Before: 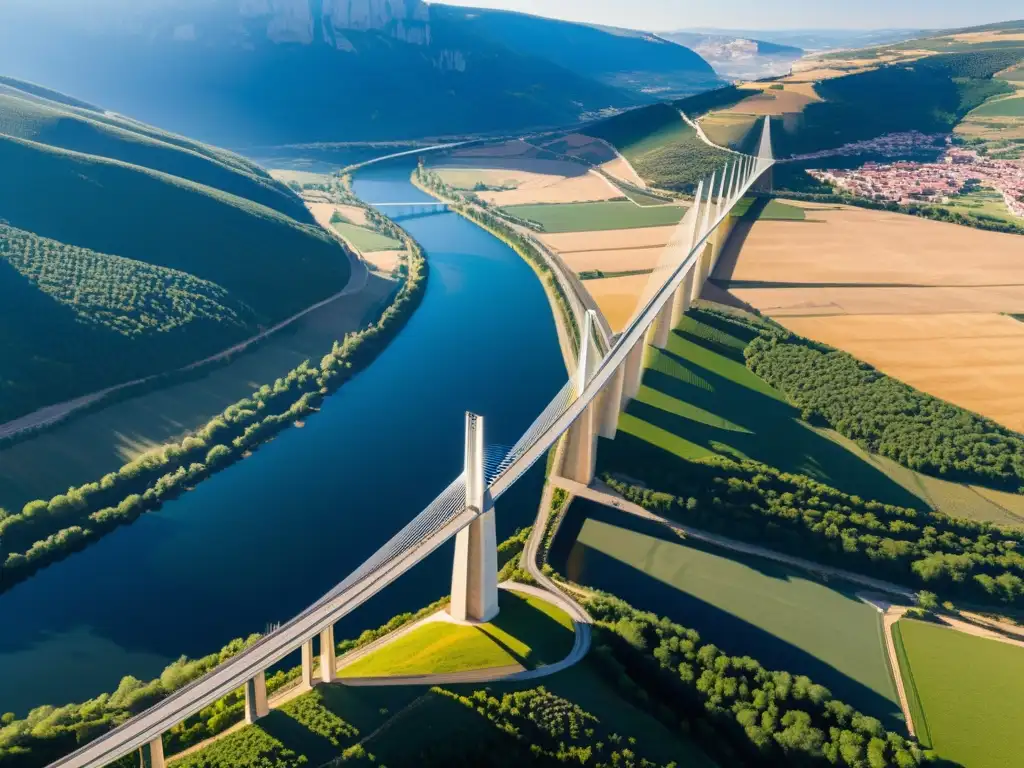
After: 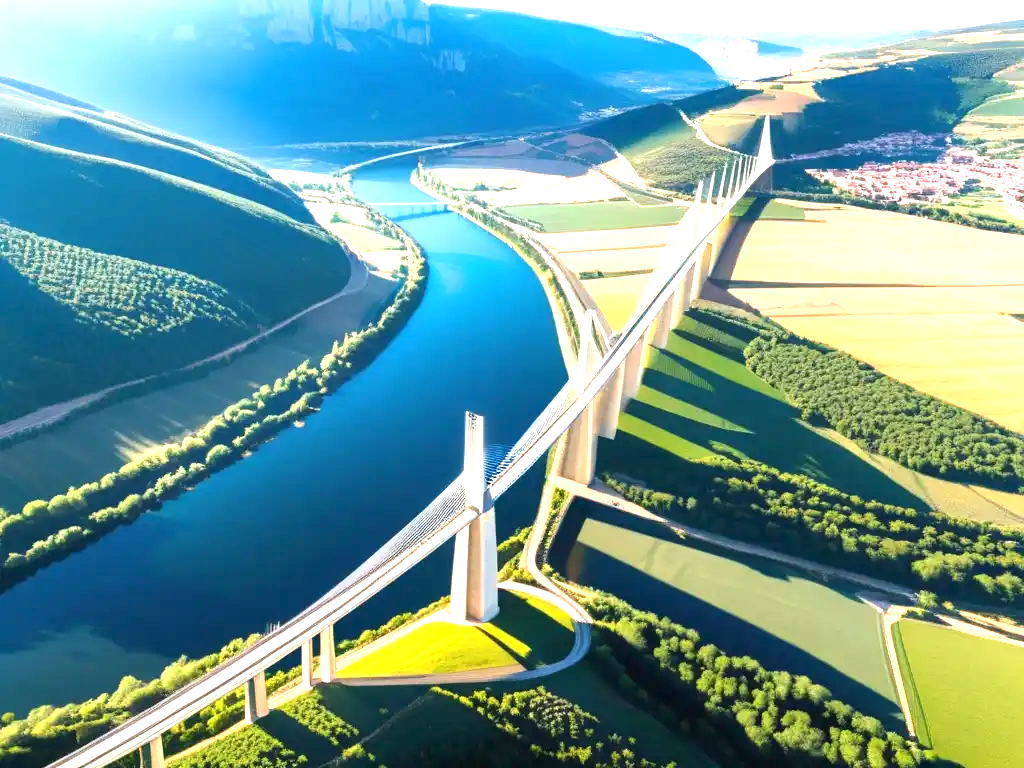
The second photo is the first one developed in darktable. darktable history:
exposure: black level correction 0, exposure 1.33 EV, compensate exposure bias true, compensate highlight preservation false
